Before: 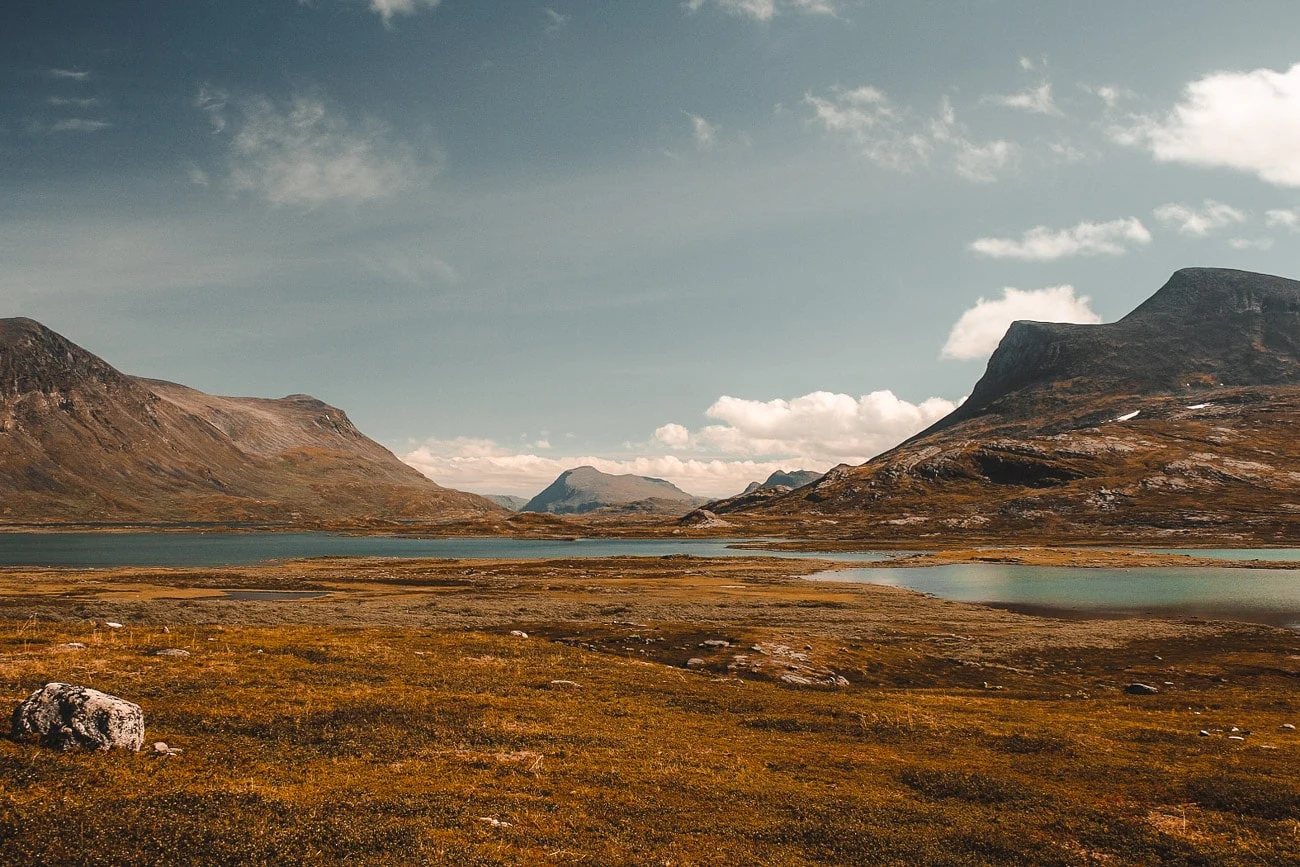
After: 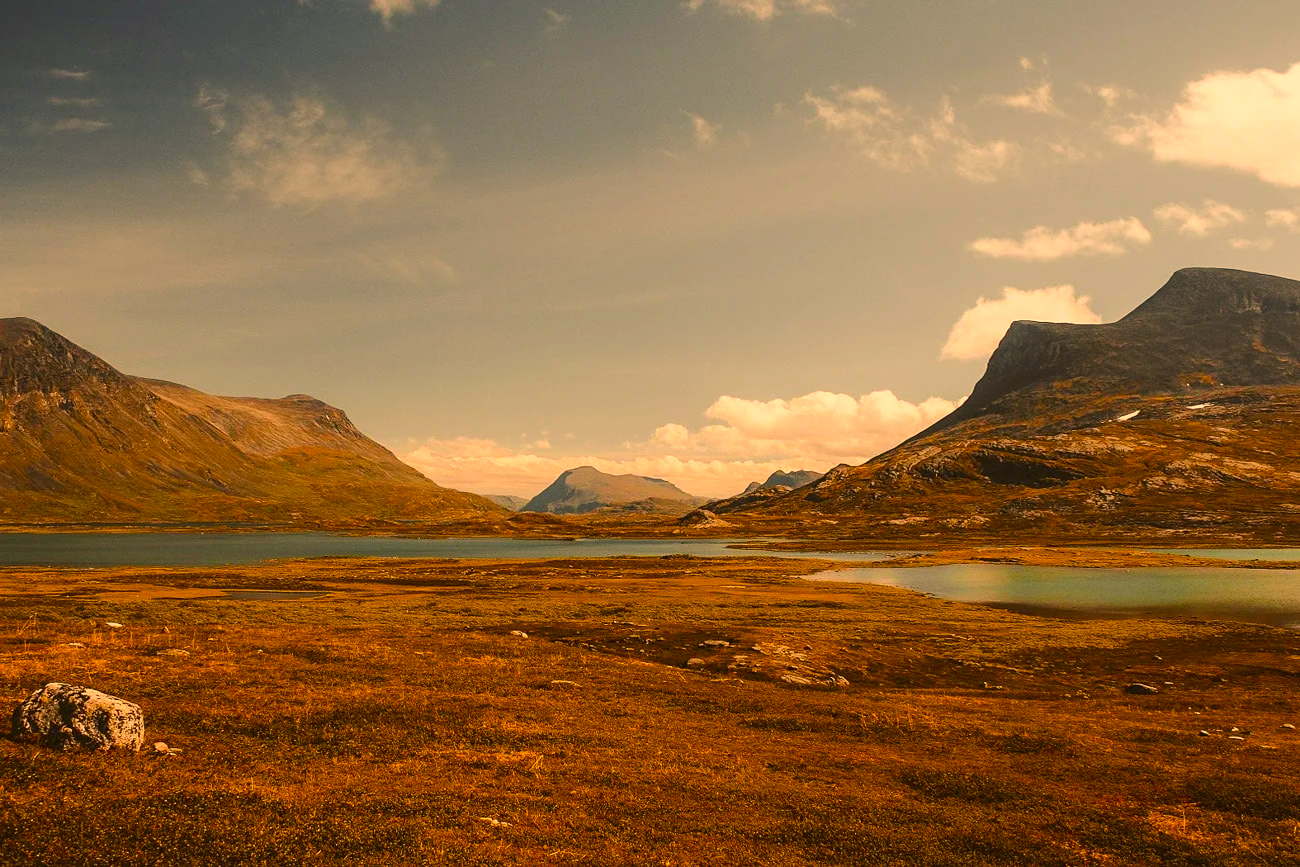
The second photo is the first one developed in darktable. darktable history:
color correction: highlights a* 17.94, highlights b* 35.39, shadows a* 1.48, shadows b* 6.42, saturation 1.01
color balance rgb: linear chroma grading › global chroma 15%, perceptual saturation grading › global saturation 30%
